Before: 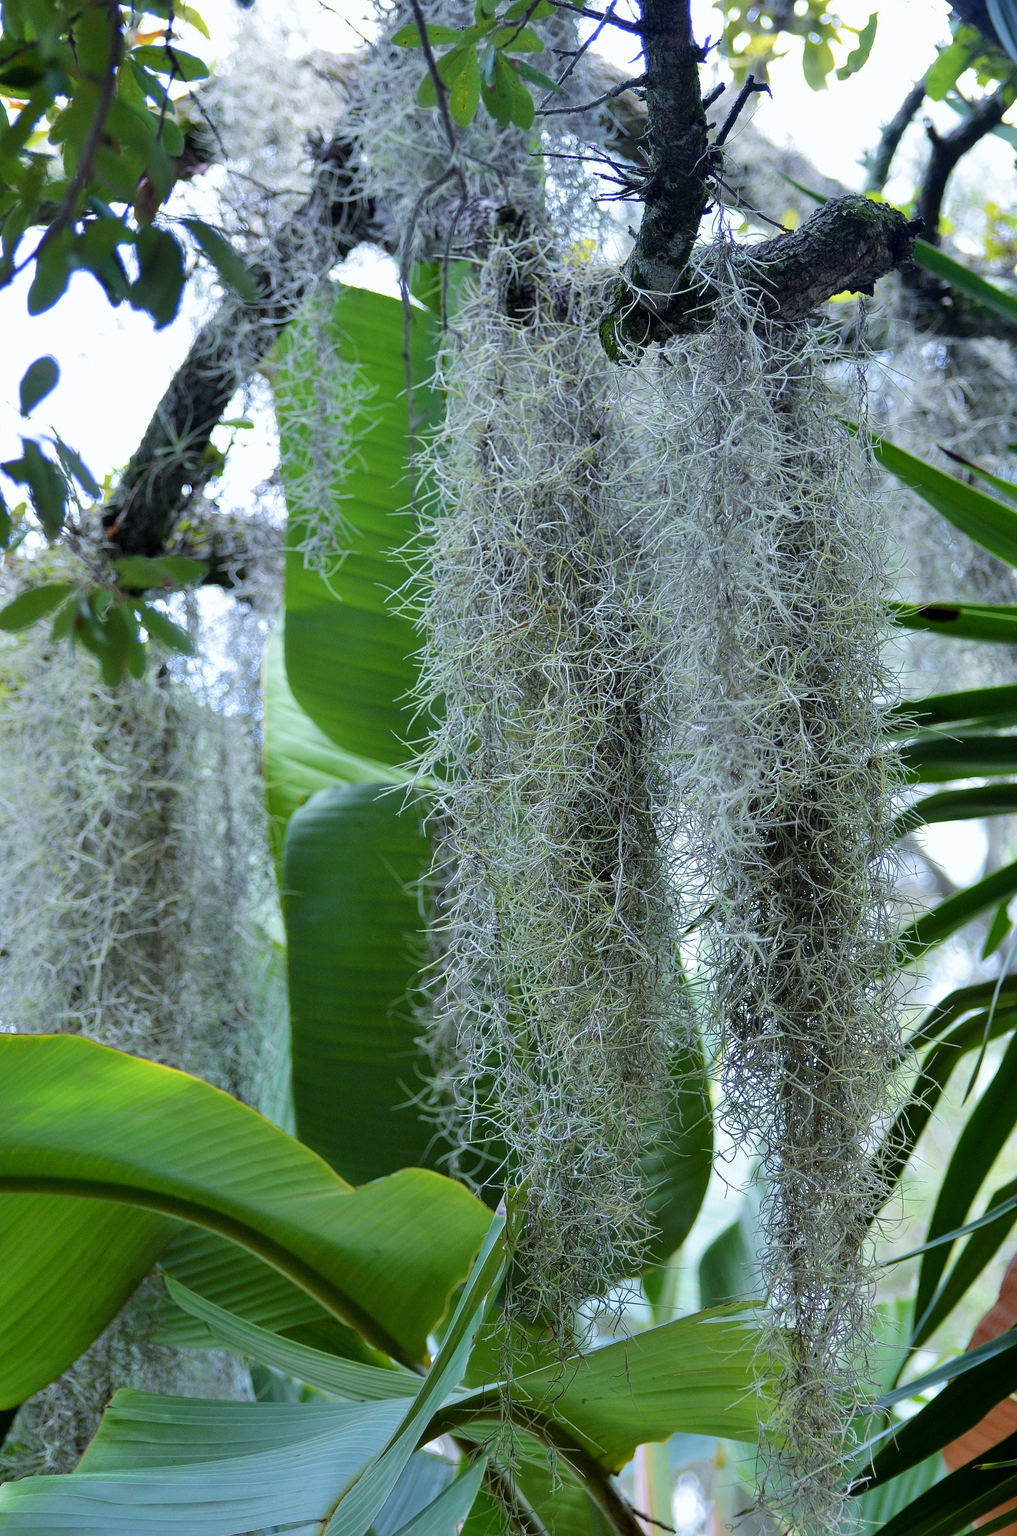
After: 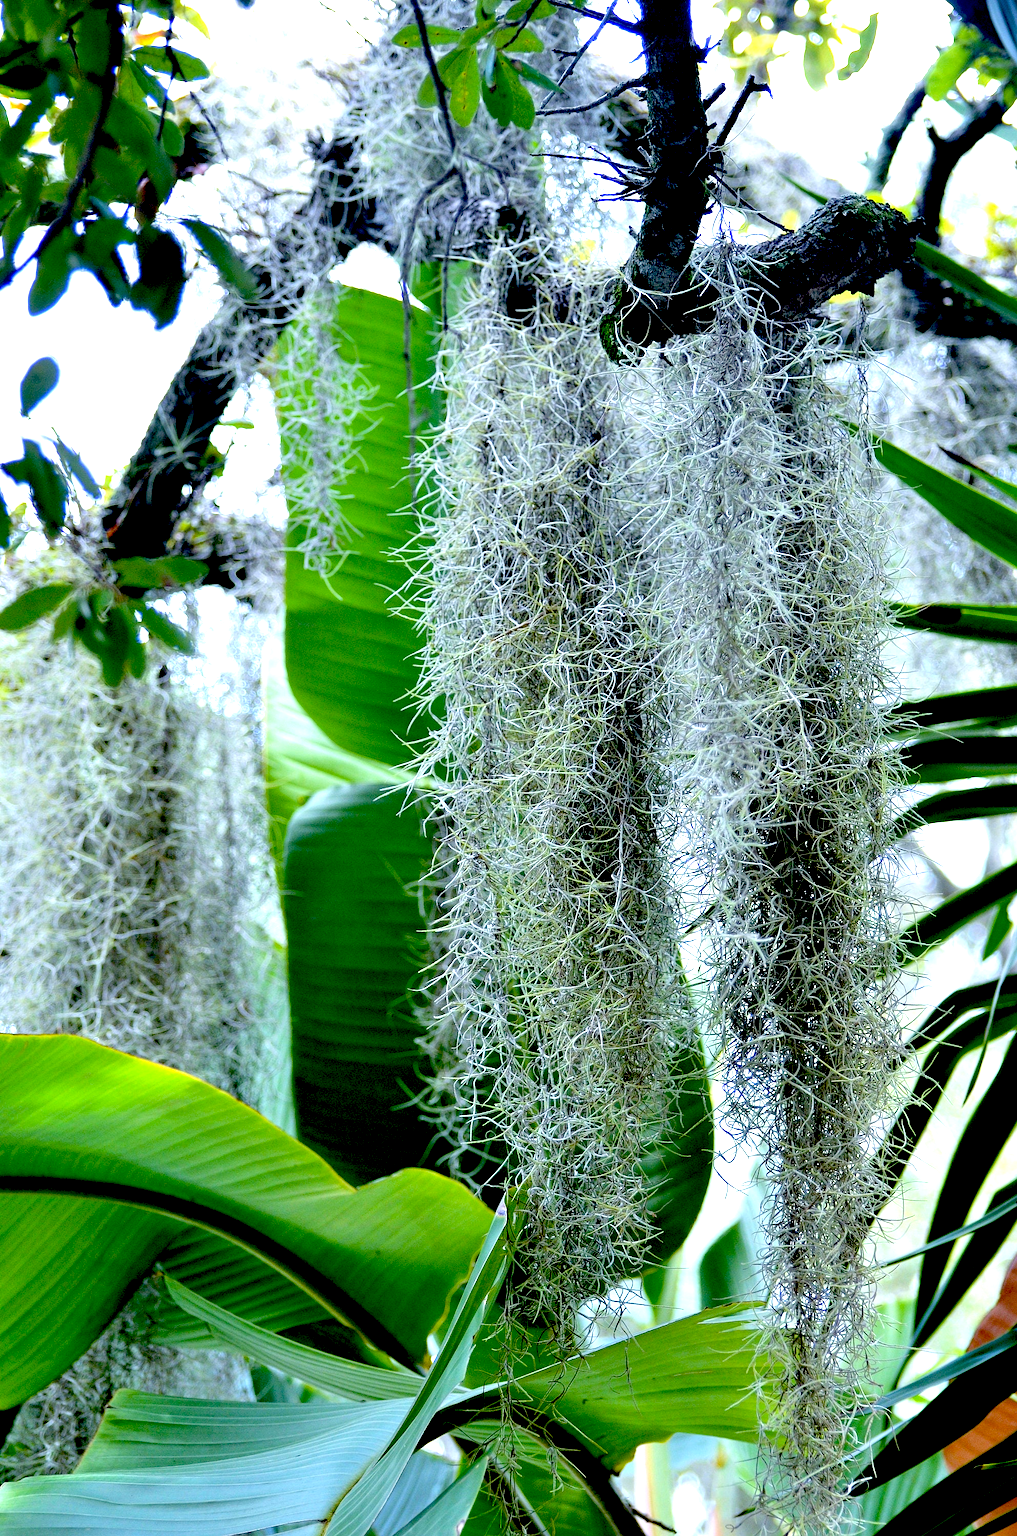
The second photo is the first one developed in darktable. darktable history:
exposure: black level correction 0.037, exposure 0.904 EV, compensate highlight preservation false
